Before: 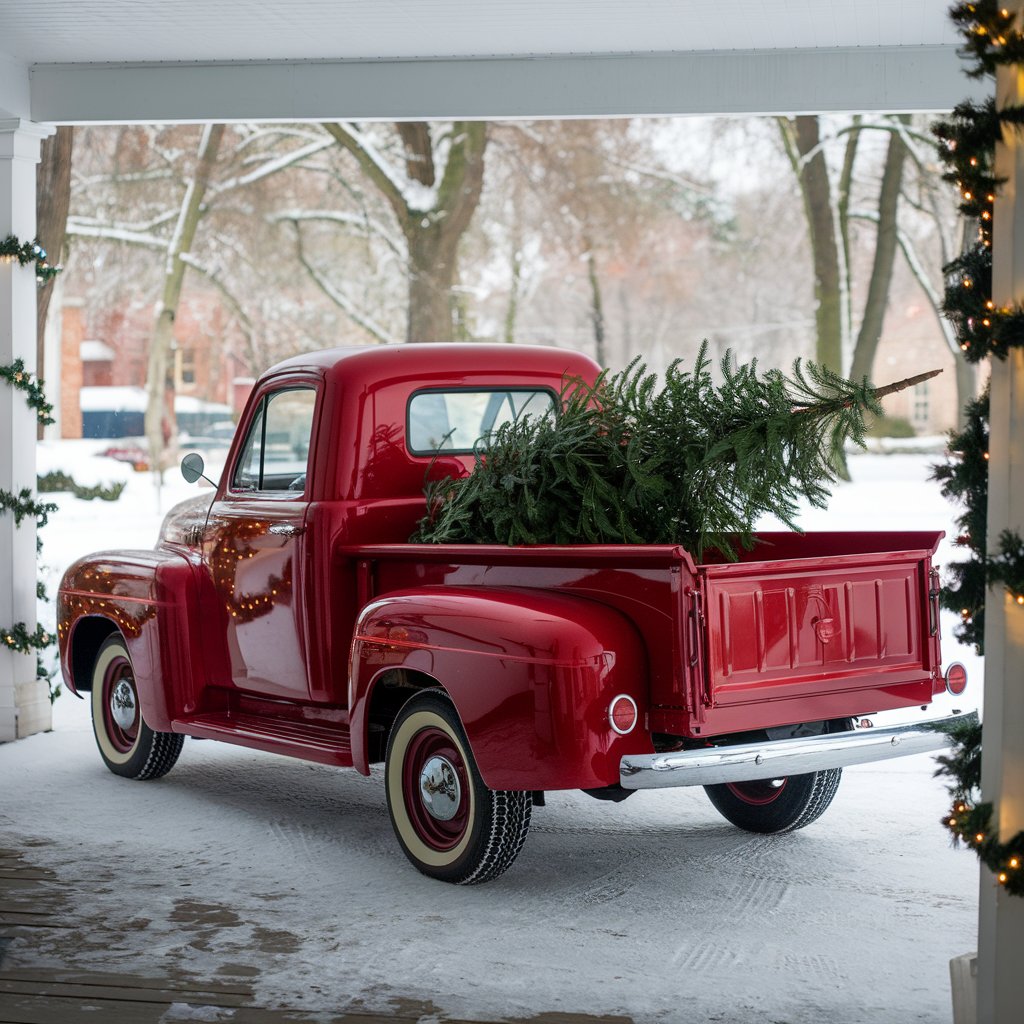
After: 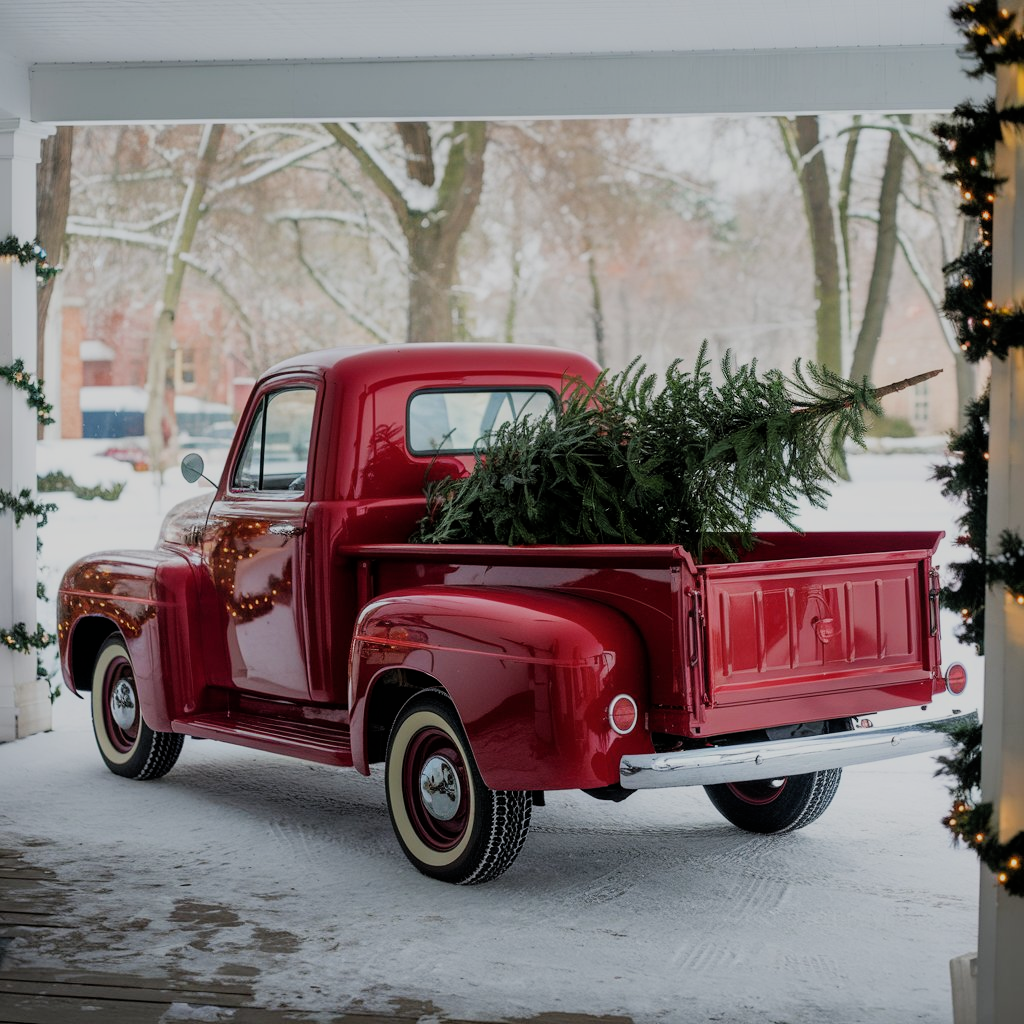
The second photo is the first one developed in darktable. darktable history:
shadows and highlights: shadows 25, highlights -25
tone equalizer: on, module defaults
filmic rgb: black relative exposure -7.65 EV, white relative exposure 4.56 EV, hardness 3.61
